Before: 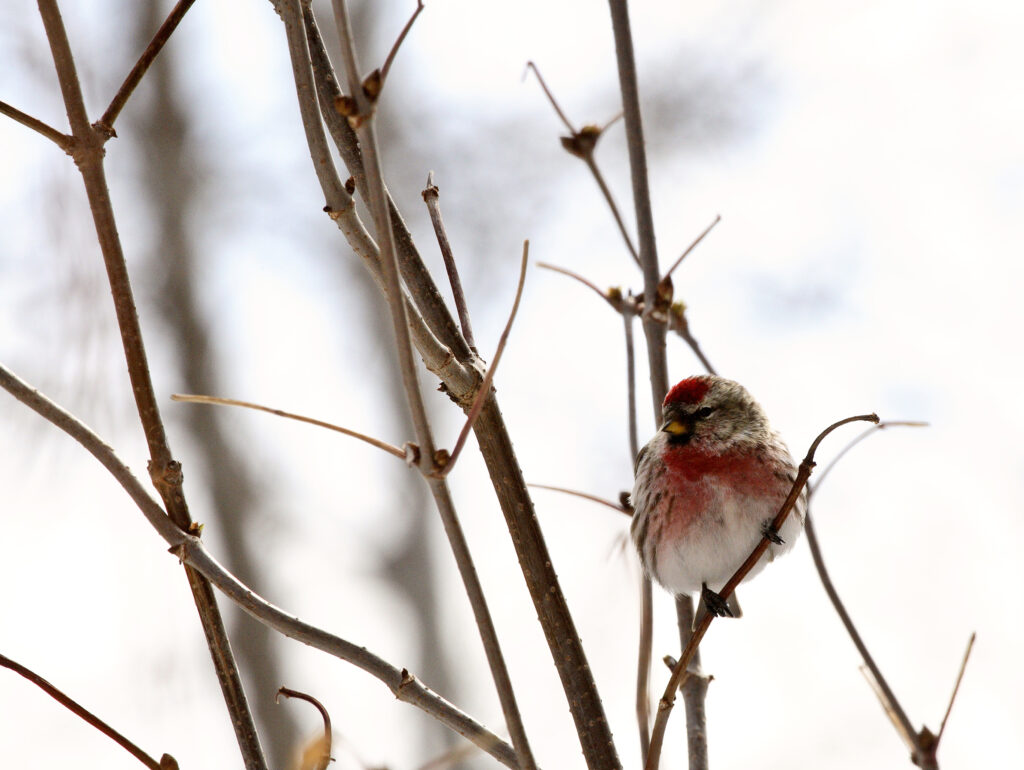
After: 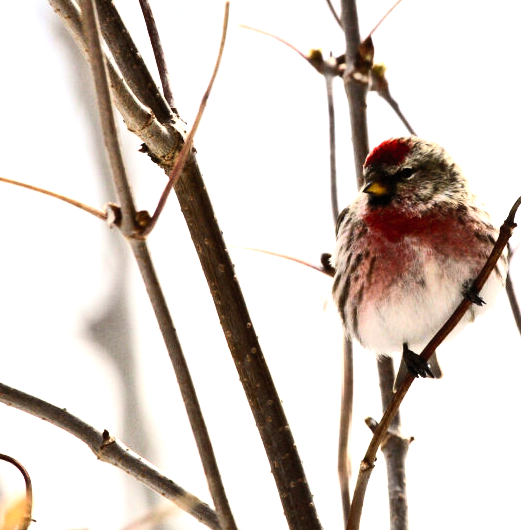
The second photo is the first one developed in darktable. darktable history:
crop and rotate: left 29.237%, top 31.152%, right 19.807%
tone equalizer: -8 EV -1.08 EV, -7 EV -1.01 EV, -6 EV -0.867 EV, -5 EV -0.578 EV, -3 EV 0.578 EV, -2 EV 0.867 EV, -1 EV 1.01 EV, +0 EV 1.08 EV, edges refinement/feathering 500, mask exposure compensation -1.57 EV, preserve details no
contrast brightness saturation: contrast 0.2, brightness 0.16, saturation 0.22
